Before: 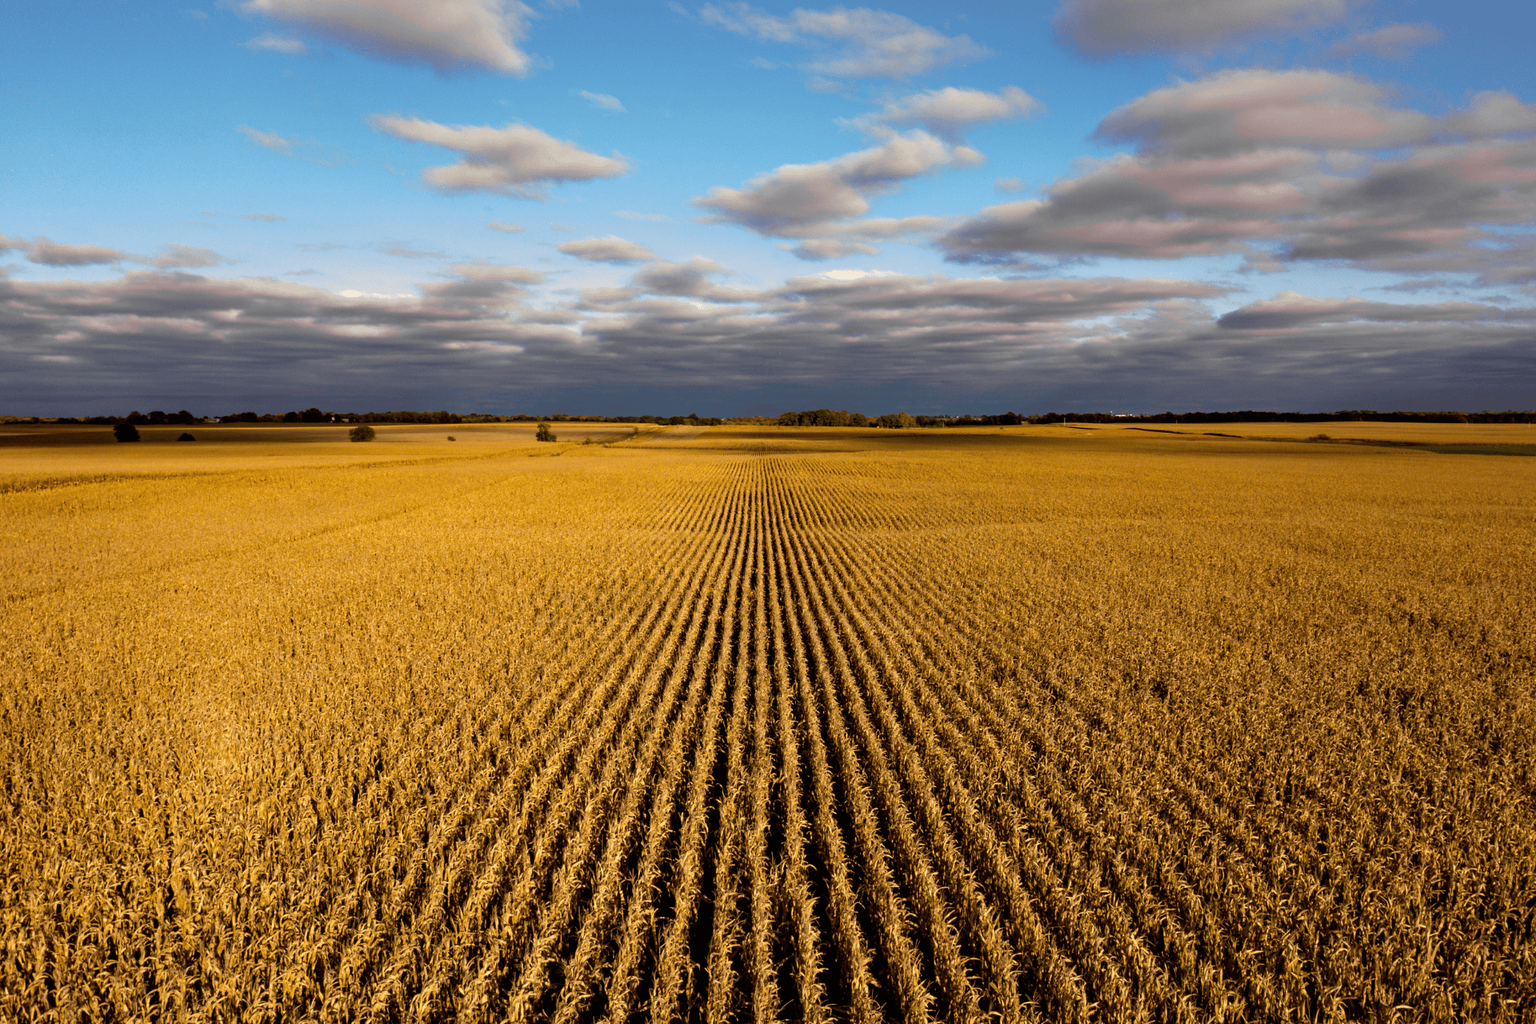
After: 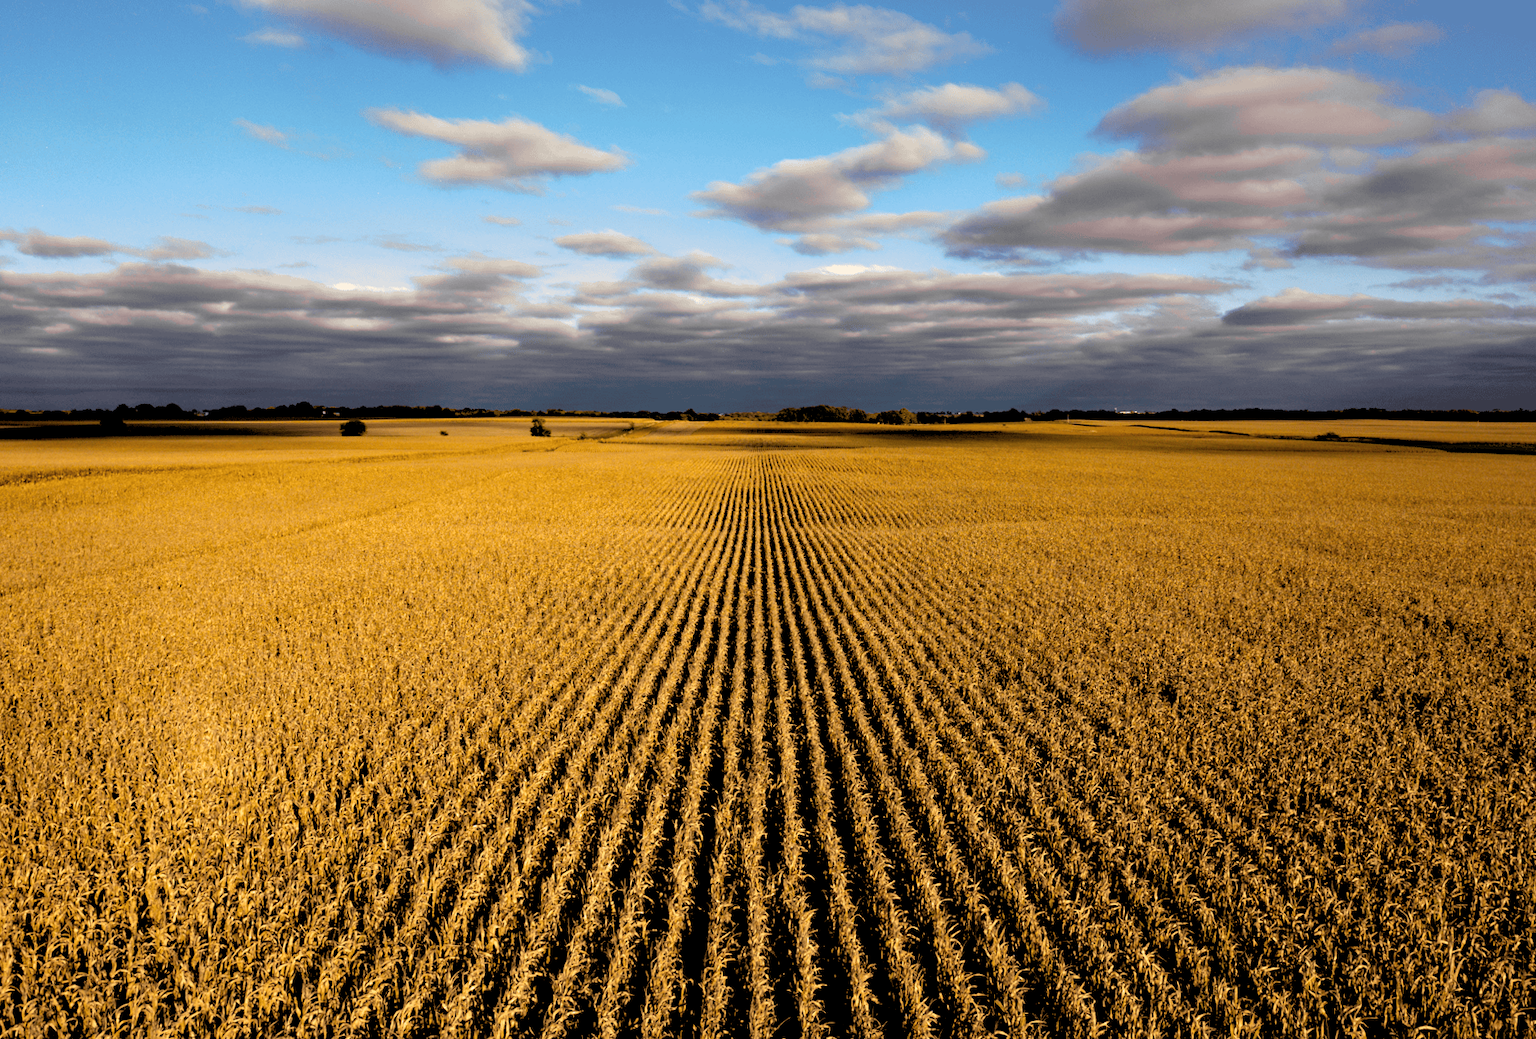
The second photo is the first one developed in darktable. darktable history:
rgb levels: levels [[0.029, 0.461, 0.922], [0, 0.5, 1], [0, 0.5, 1]]
rotate and perspective: rotation 0.226°, lens shift (vertical) -0.042, crop left 0.023, crop right 0.982, crop top 0.006, crop bottom 0.994
